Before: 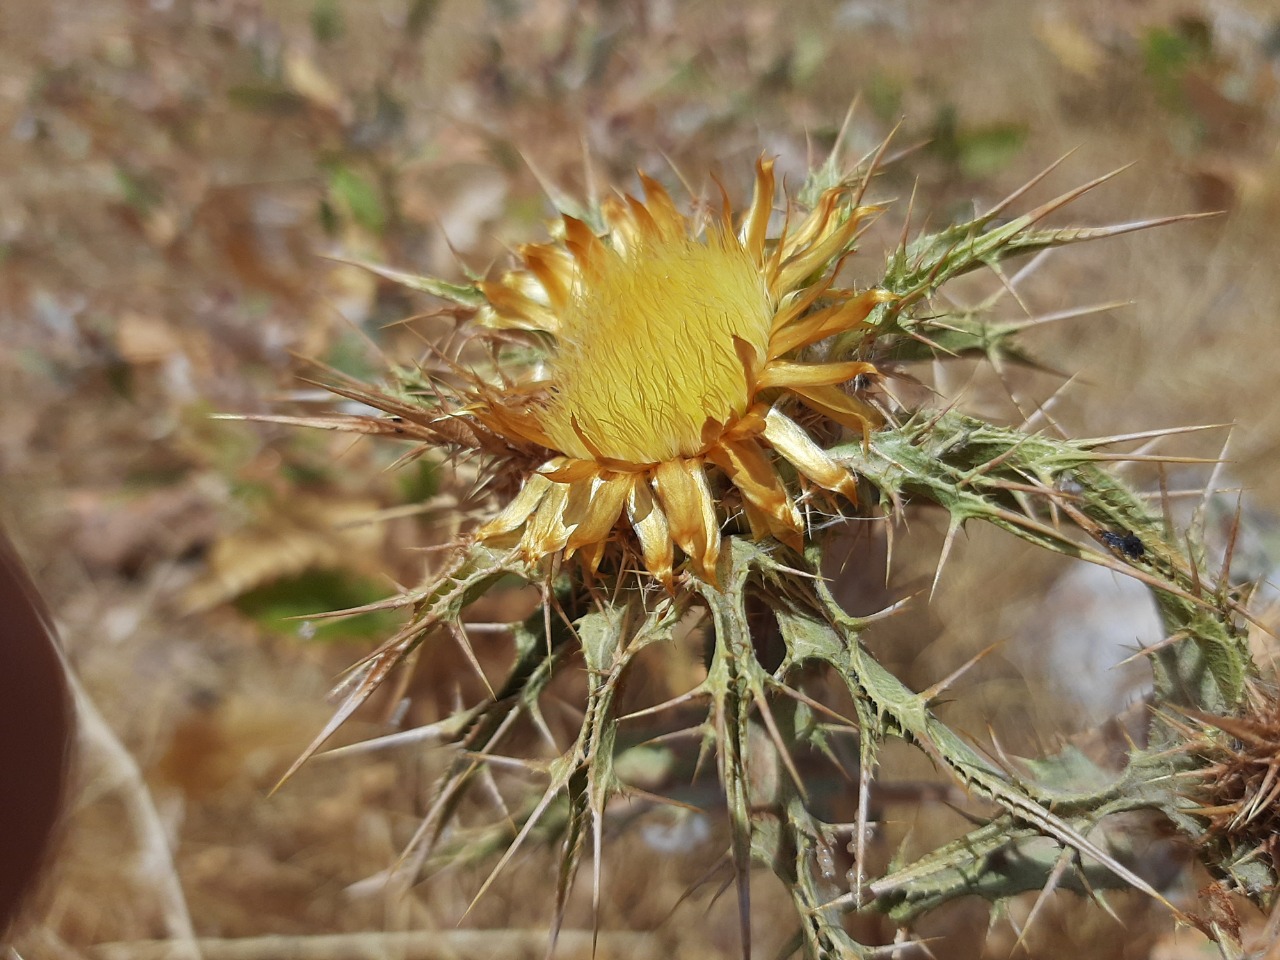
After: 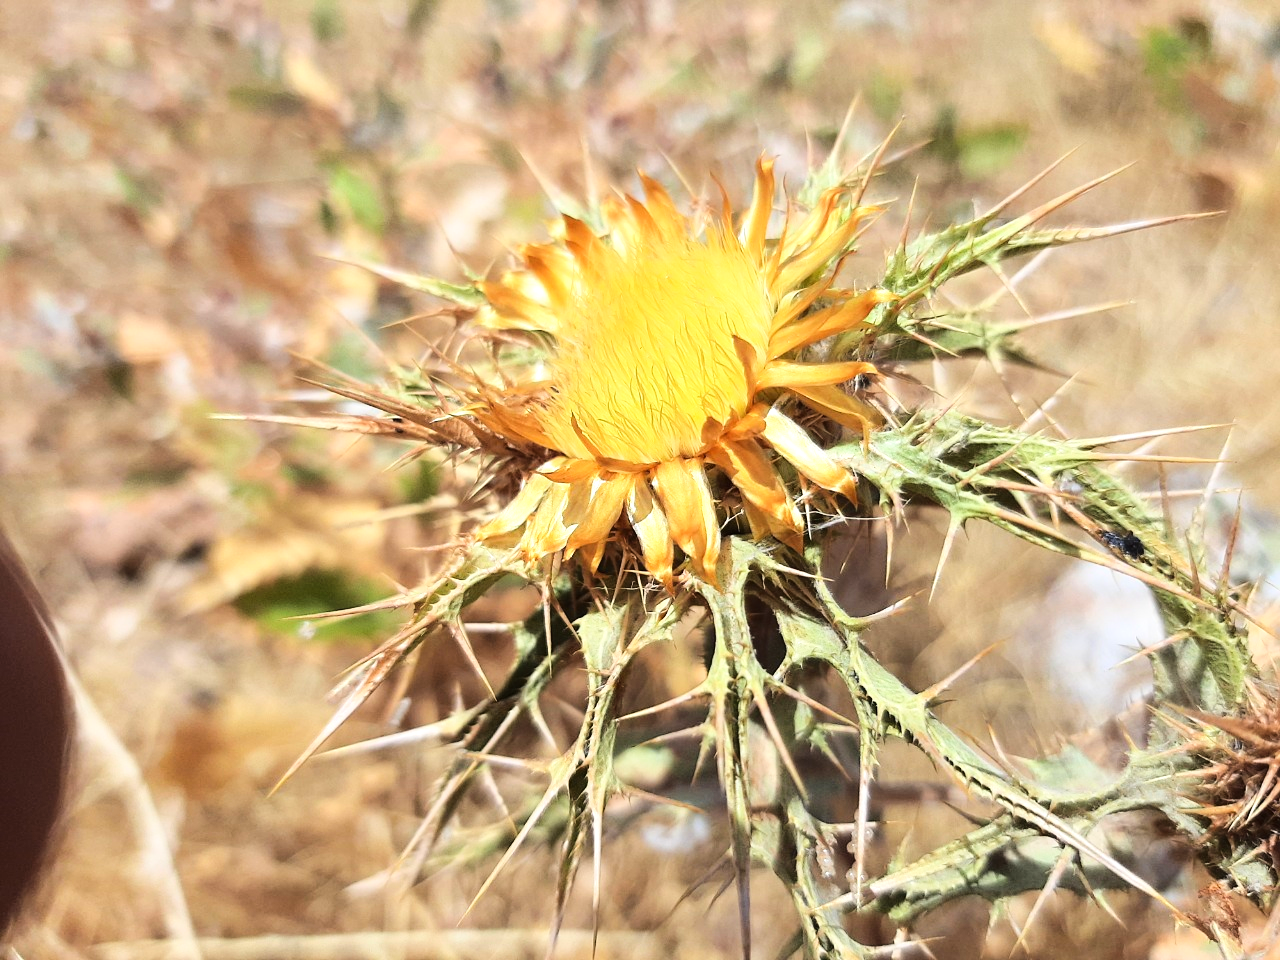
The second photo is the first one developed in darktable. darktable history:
exposure: black level correction 0, exposure 0.698 EV, compensate highlight preservation false
base curve: curves: ch0 [(0, 0) (0.036, 0.025) (0.121, 0.166) (0.206, 0.329) (0.605, 0.79) (1, 1)]
